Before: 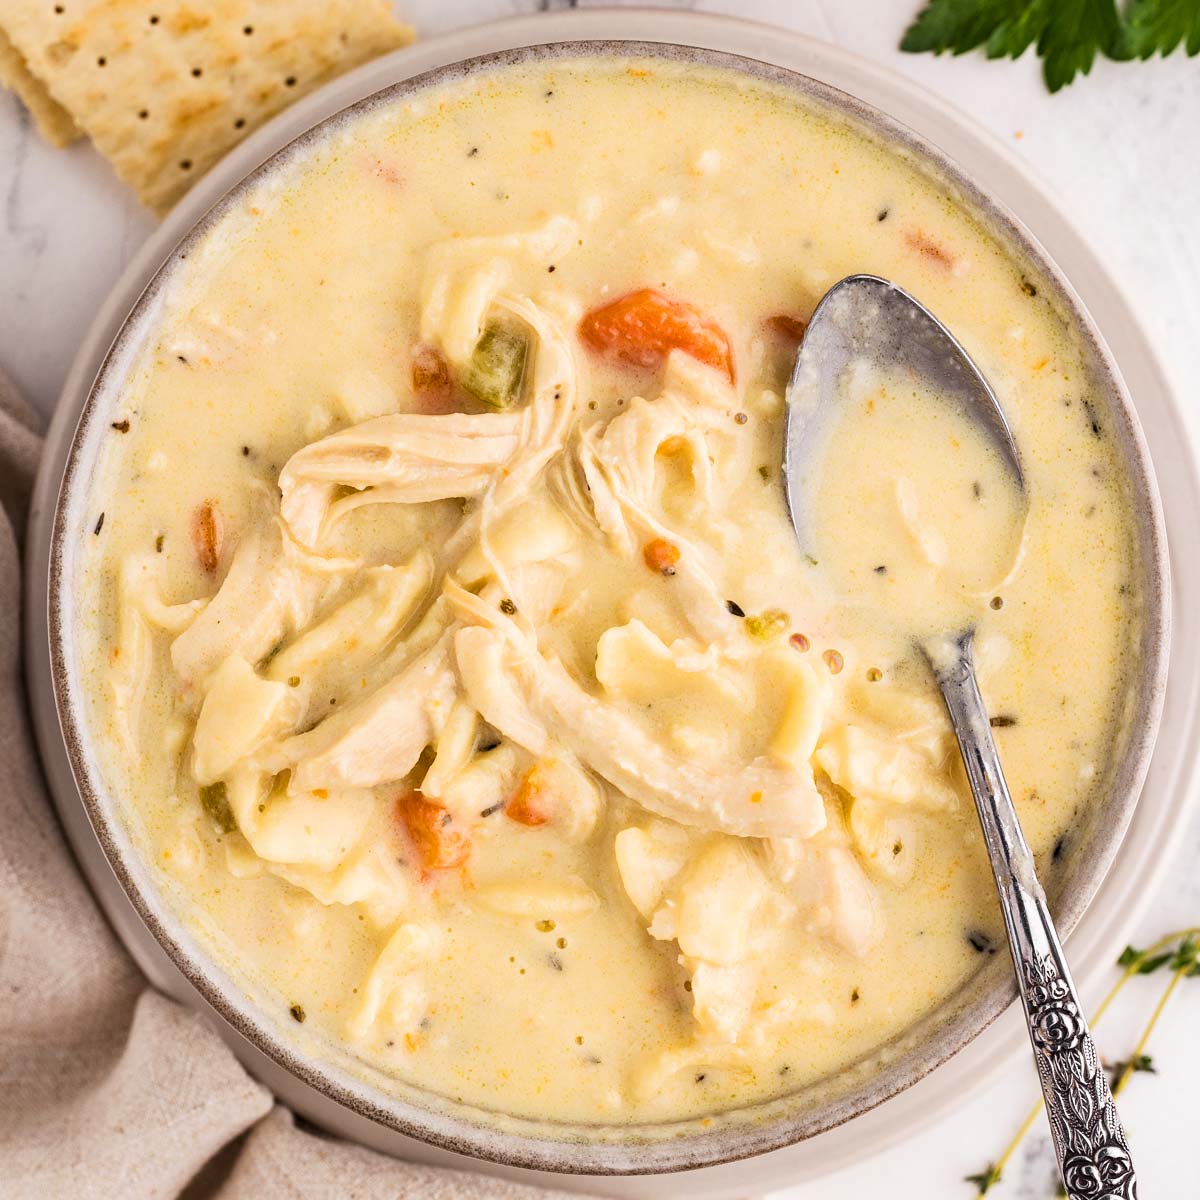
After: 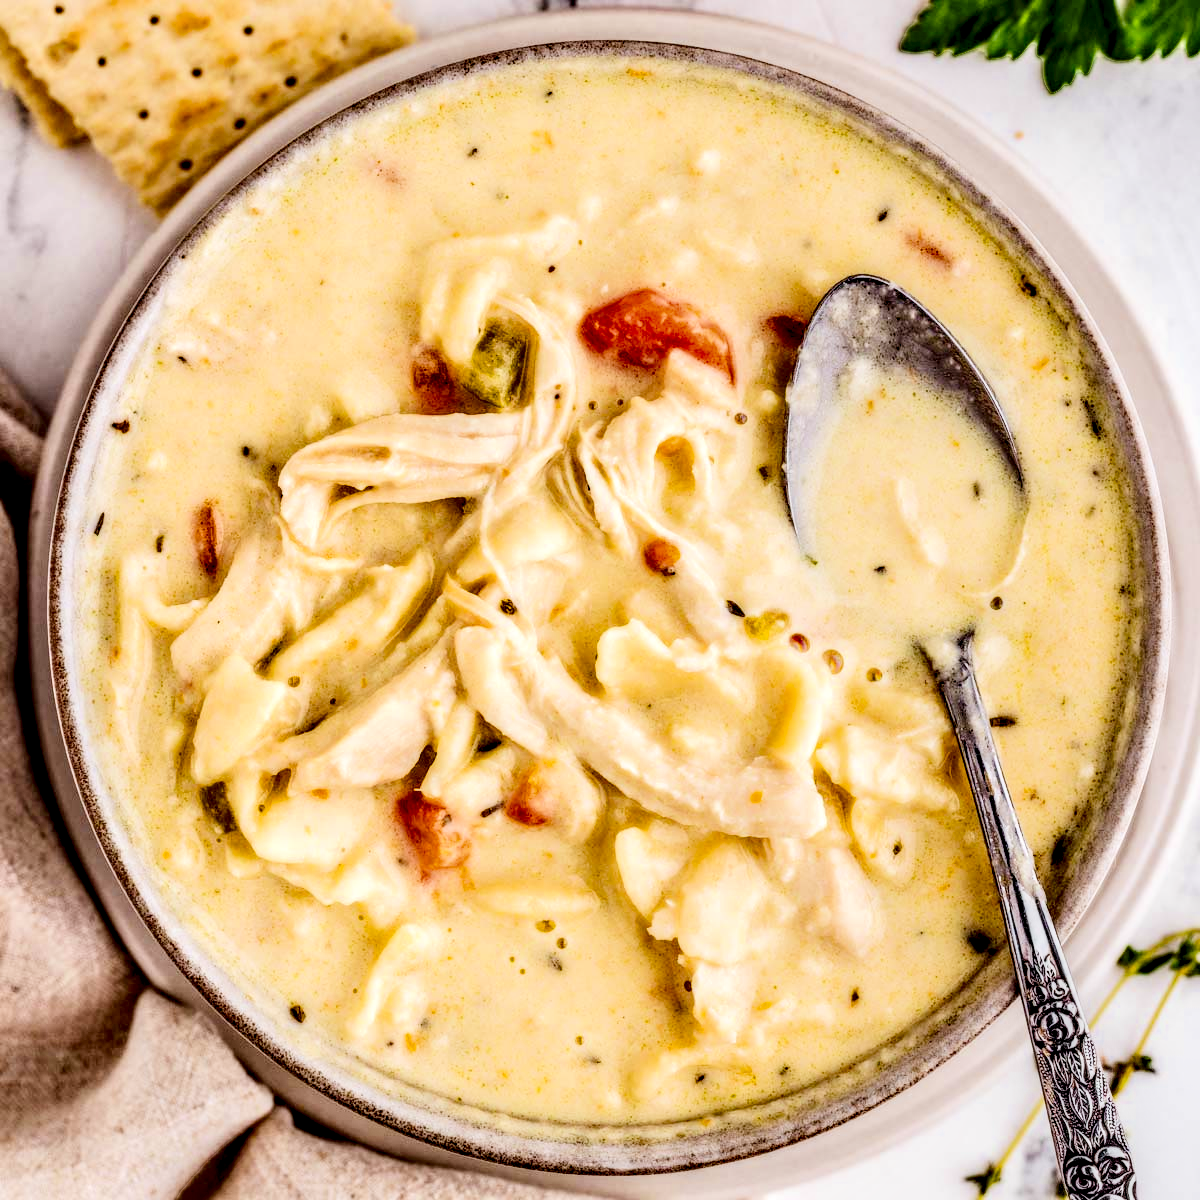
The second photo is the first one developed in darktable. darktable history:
color balance rgb: linear chroma grading › shadows -8%, linear chroma grading › global chroma 10%, perceptual saturation grading › global saturation 2%, perceptual saturation grading › highlights -2%, perceptual saturation grading › mid-tones 4%, perceptual saturation grading › shadows 8%, perceptual brilliance grading › global brilliance 2%, perceptual brilliance grading › highlights -4%, global vibrance 16%, saturation formula JzAzBz (2021)
exposure: black level correction 0, exposure 0.877 EV, compensate exposure bias true, compensate highlight preservation false
contrast brightness saturation: contrast 0.12, brightness -0.12, saturation 0.2
white balance: red 0.988, blue 1.017
contrast equalizer: y [[0.513, 0.565, 0.608, 0.562, 0.512, 0.5], [0.5 ×6], [0.5, 0.5, 0.5, 0.528, 0.598, 0.658], [0 ×6], [0 ×6]]
filmic rgb: black relative exposure -7.65 EV, white relative exposure 4.56 EV, hardness 3.61
velvia: strength 10%
local contrast: highlights 19%, detail 186%
